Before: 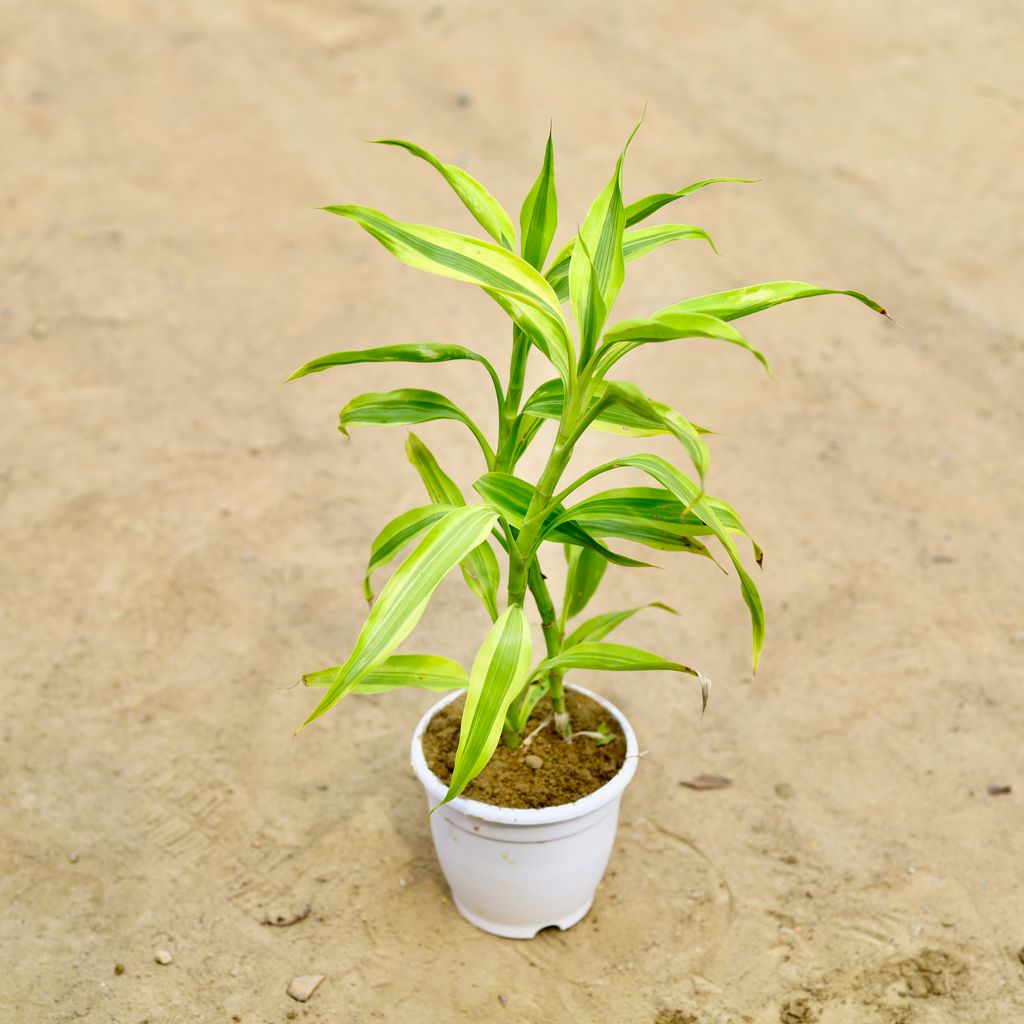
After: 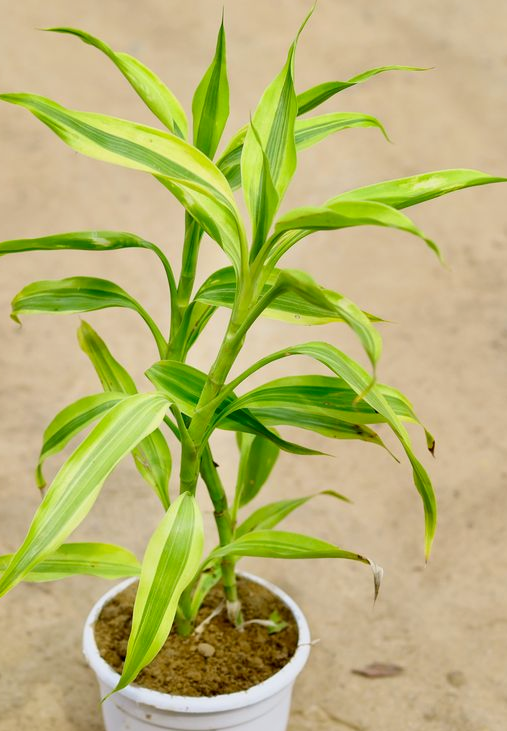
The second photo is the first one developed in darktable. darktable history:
crop: left 32.075%, top 10.976%, right 18.355%, bottom 17.596%
exposure: black level correction 0.001, exposure -0.2 EV, compensate highlight preservation false
